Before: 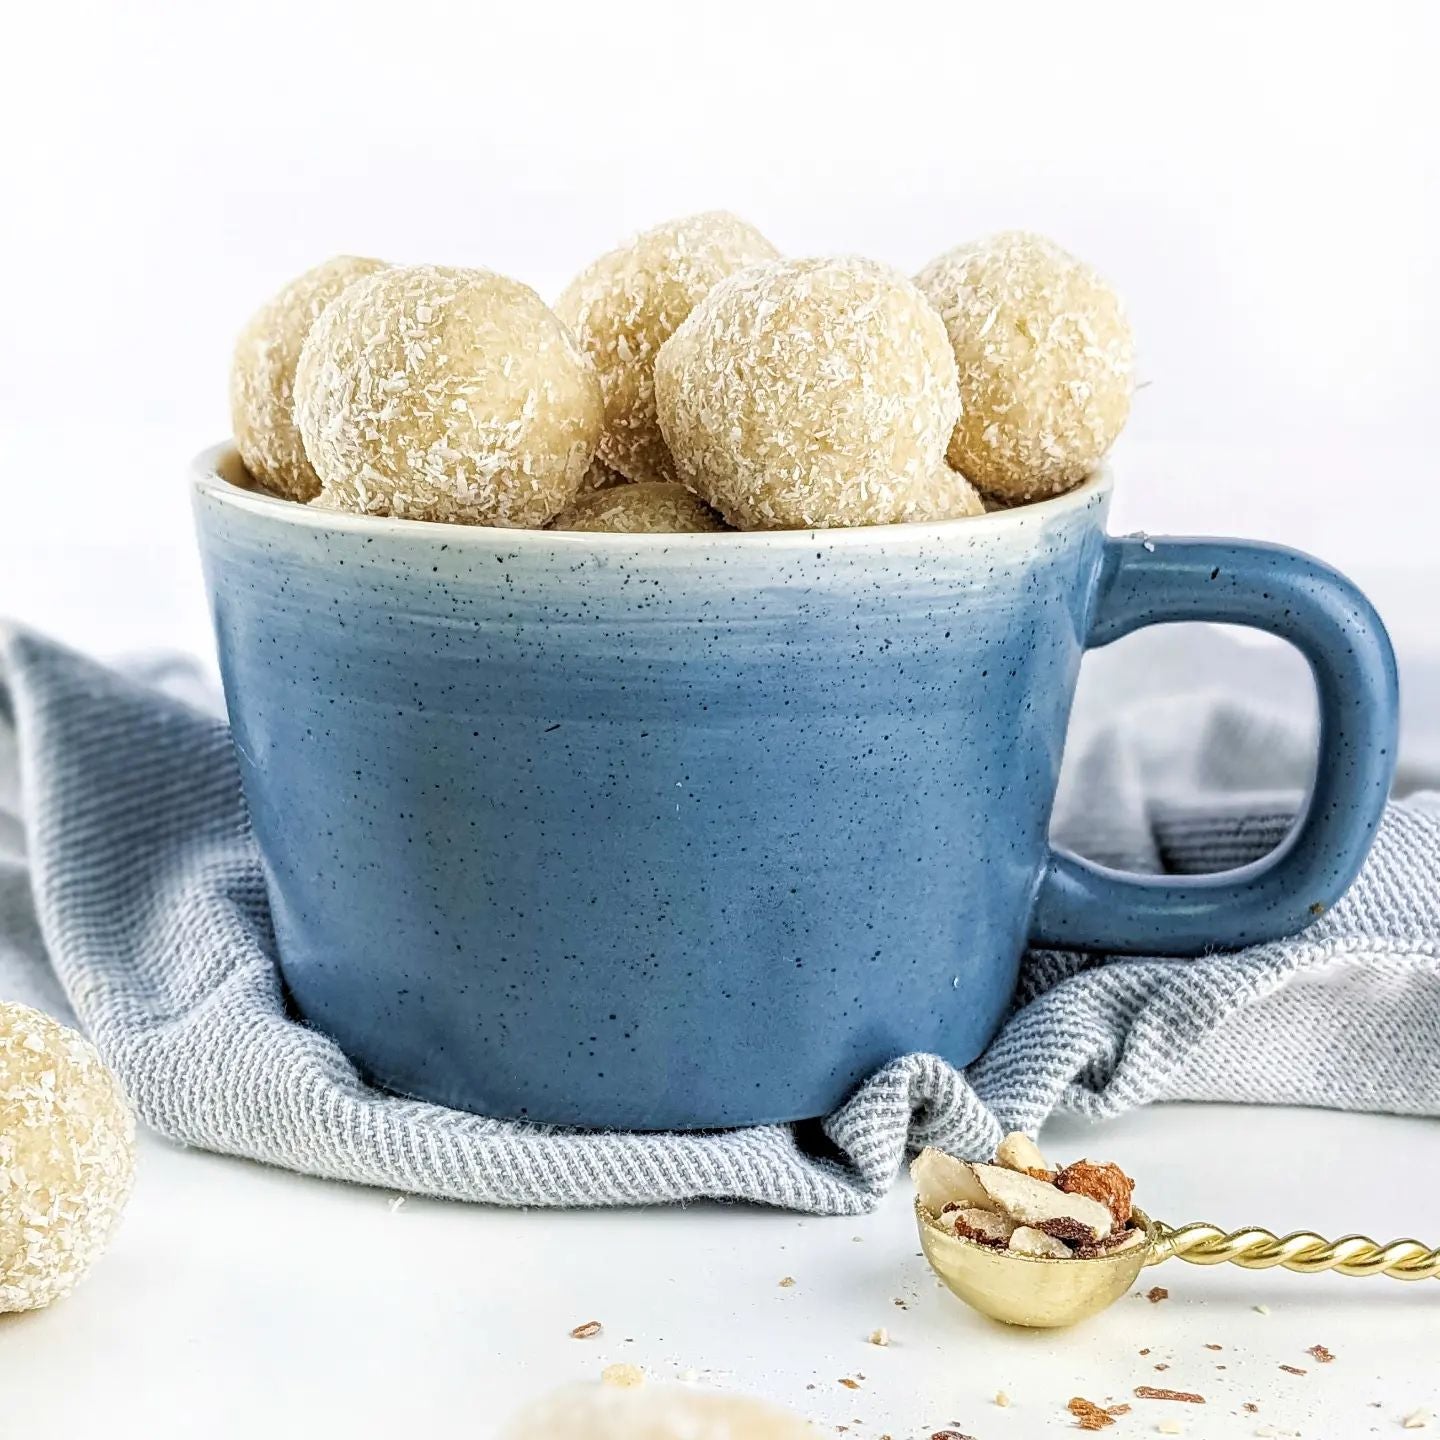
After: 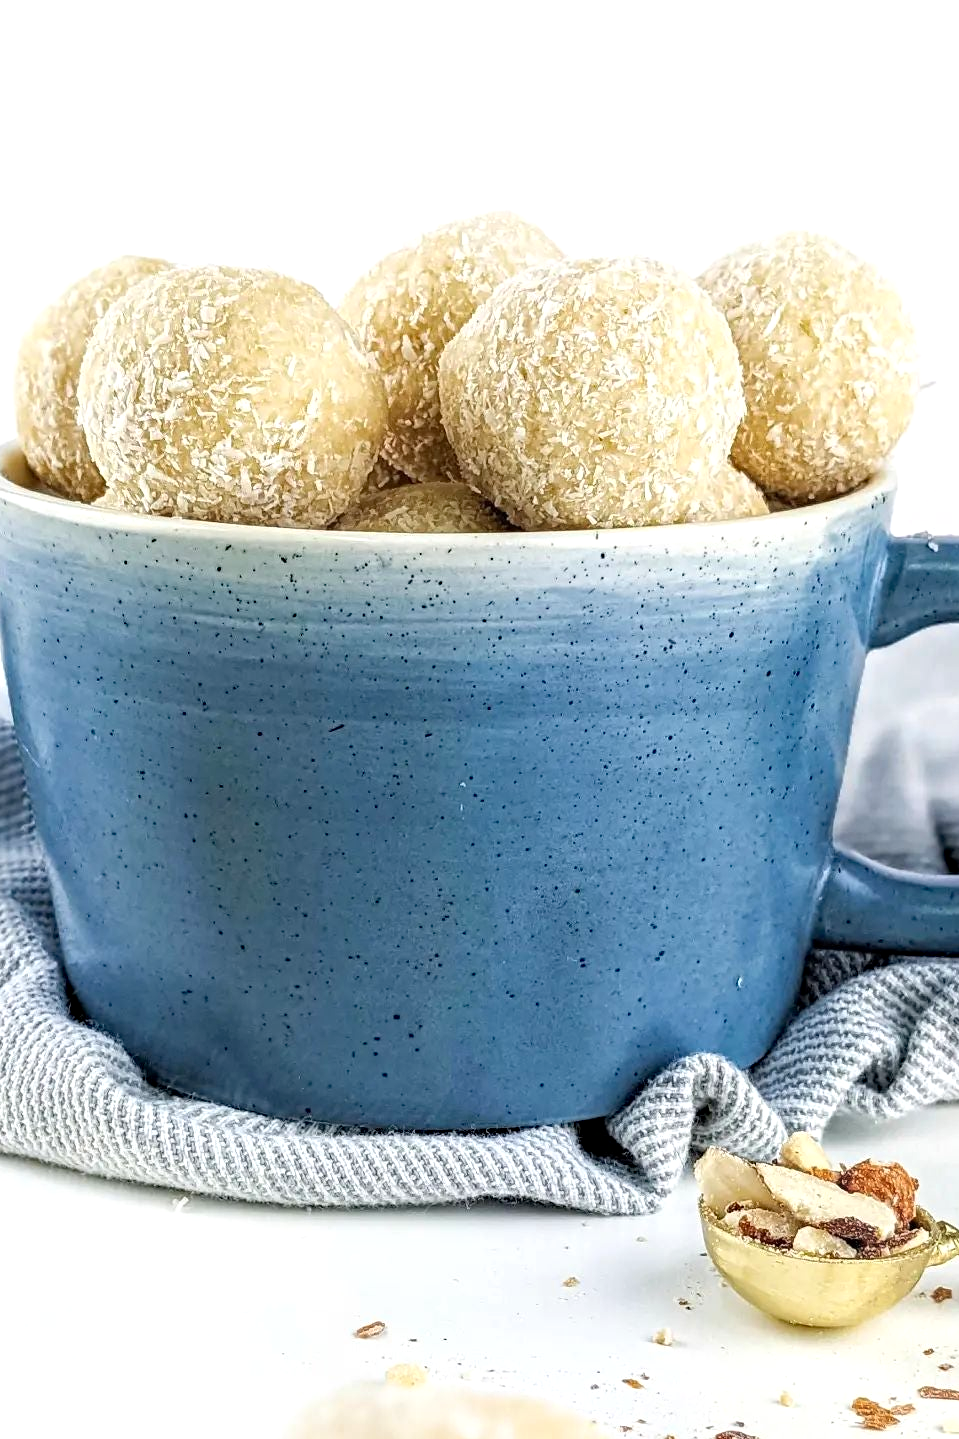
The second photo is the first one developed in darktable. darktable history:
exposure: exposure 0.207 EV, compensate highlight preservation false
haze removal: compatibility mode true, adaptive false
crop and rotate: left 15.055%, right 18.278%
